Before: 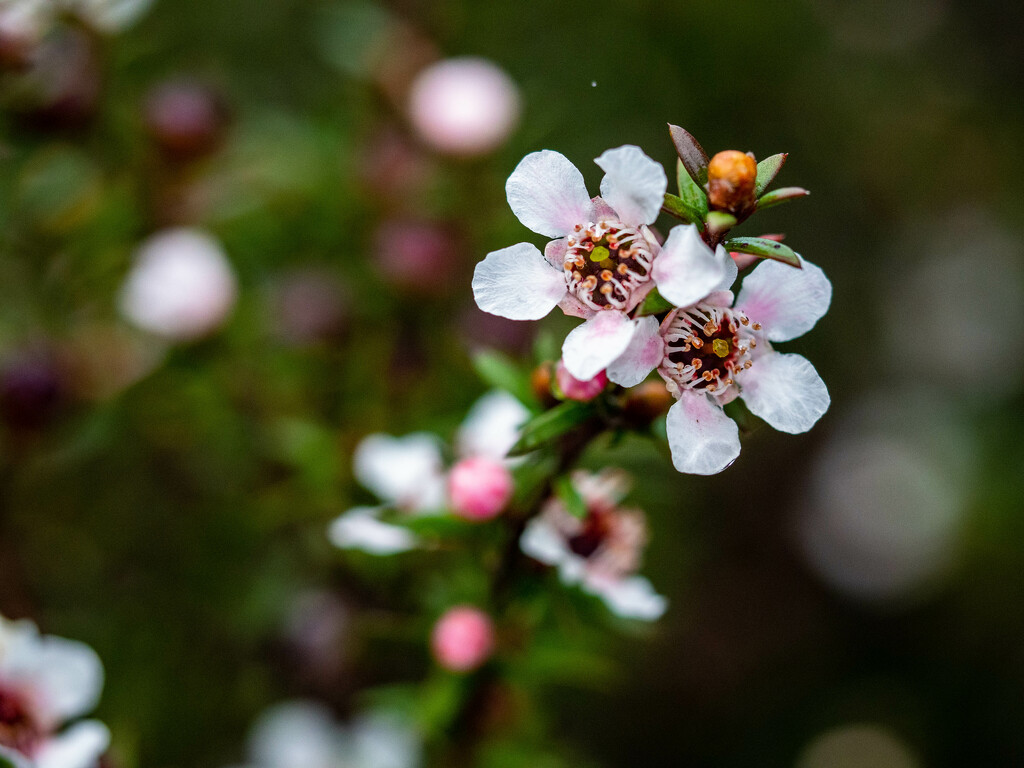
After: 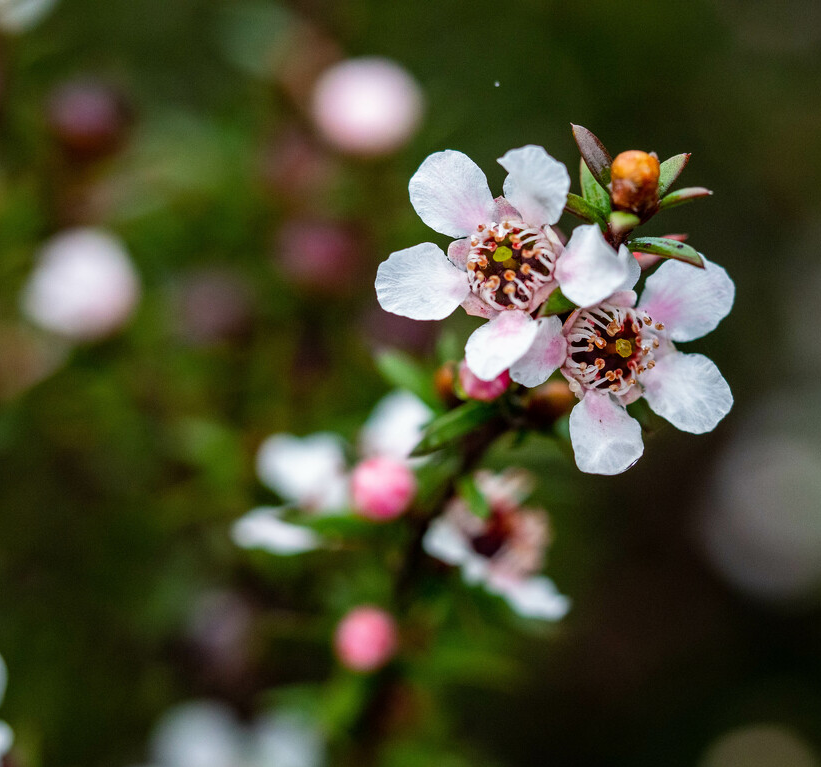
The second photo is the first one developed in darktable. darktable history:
crop and rotate: left 9.476%, right 10.291%
